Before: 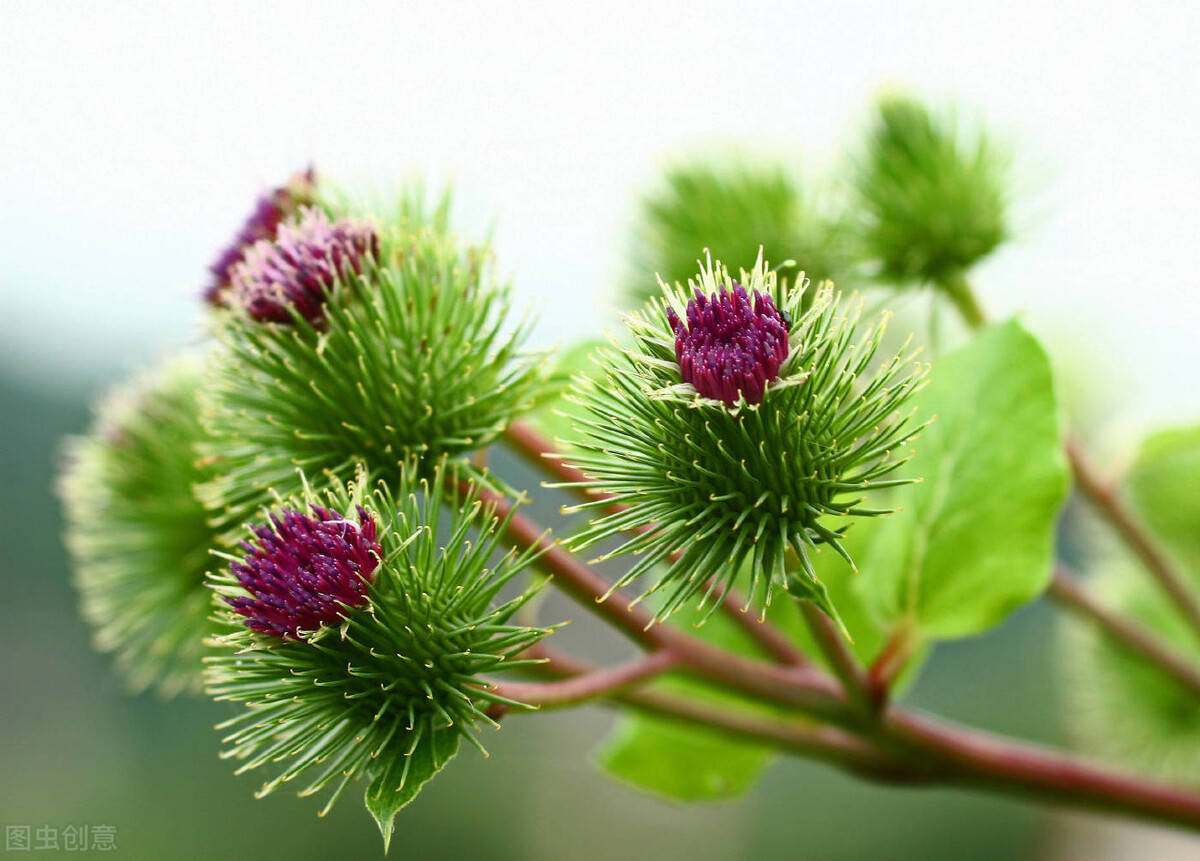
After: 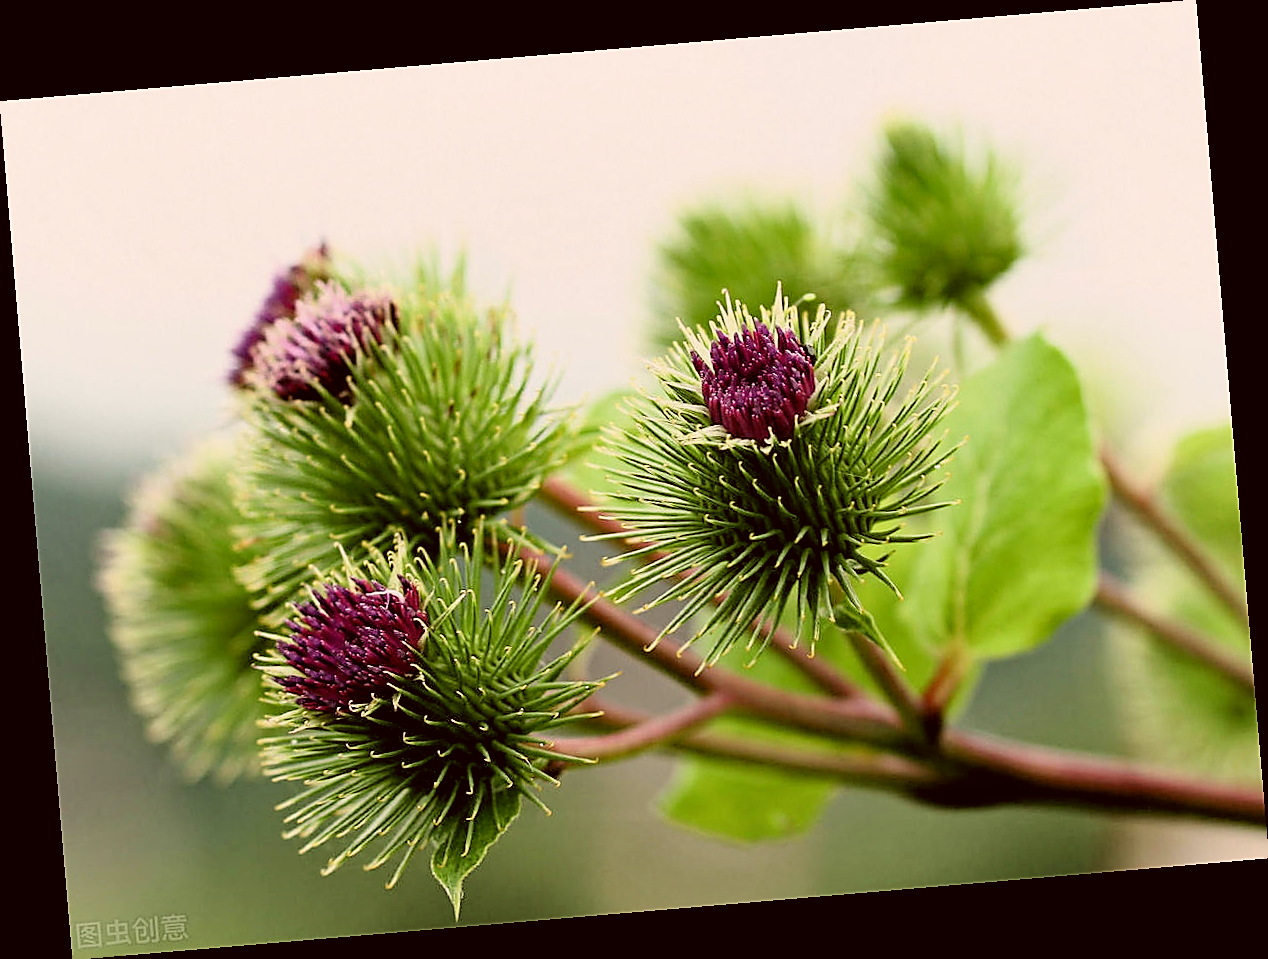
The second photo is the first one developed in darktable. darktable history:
filmic rgb: black relative exposure -3.92 EV, white relative exposure 3.14 EV, hardness 2.87
color correction: highlights a* 6.27, highlights b* 8.19, shadows a* 5.94, shadows b* 7.23, saturation 0.9
rotate and perspective: rotation -4.86°, automatic cropping off
shadows and highlights: shadows 37.27, highlights -28.18, soften with gaussian
sharpen: radius 1.4, amount 1.25, threshold 0.7
